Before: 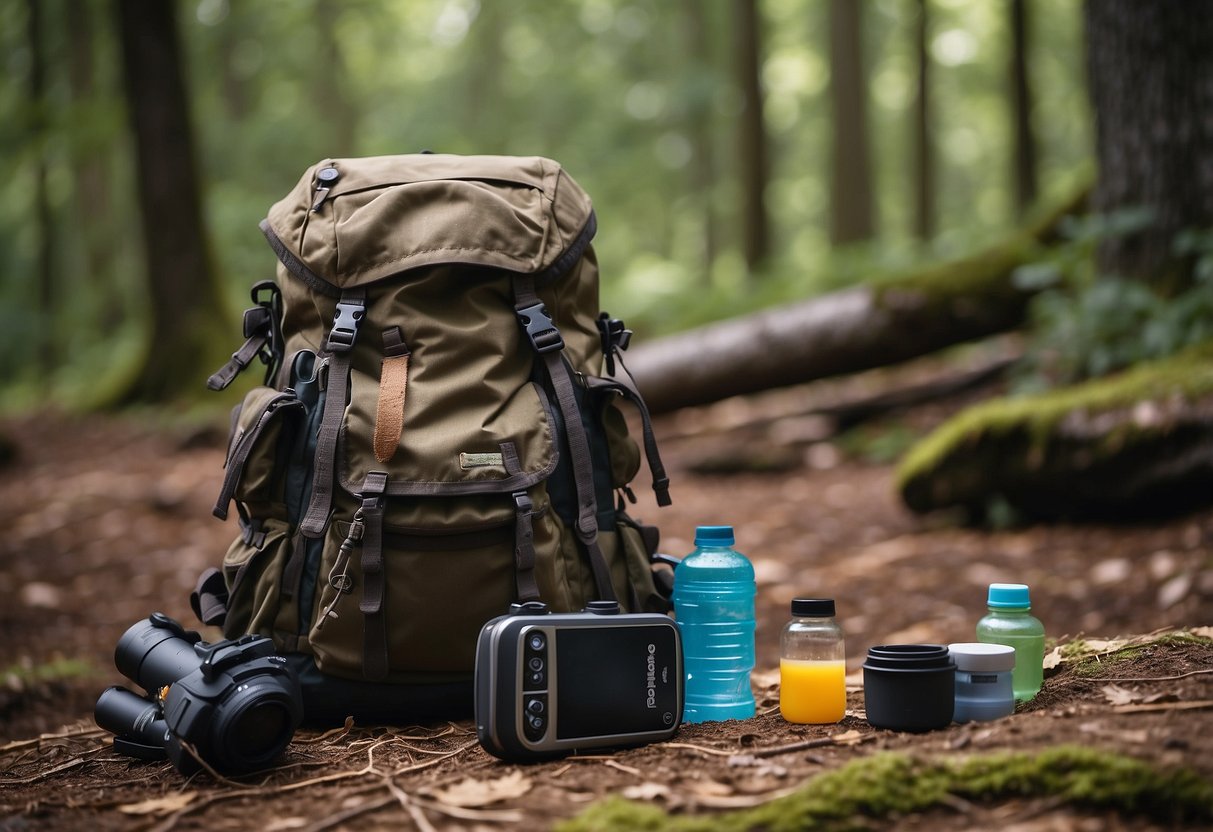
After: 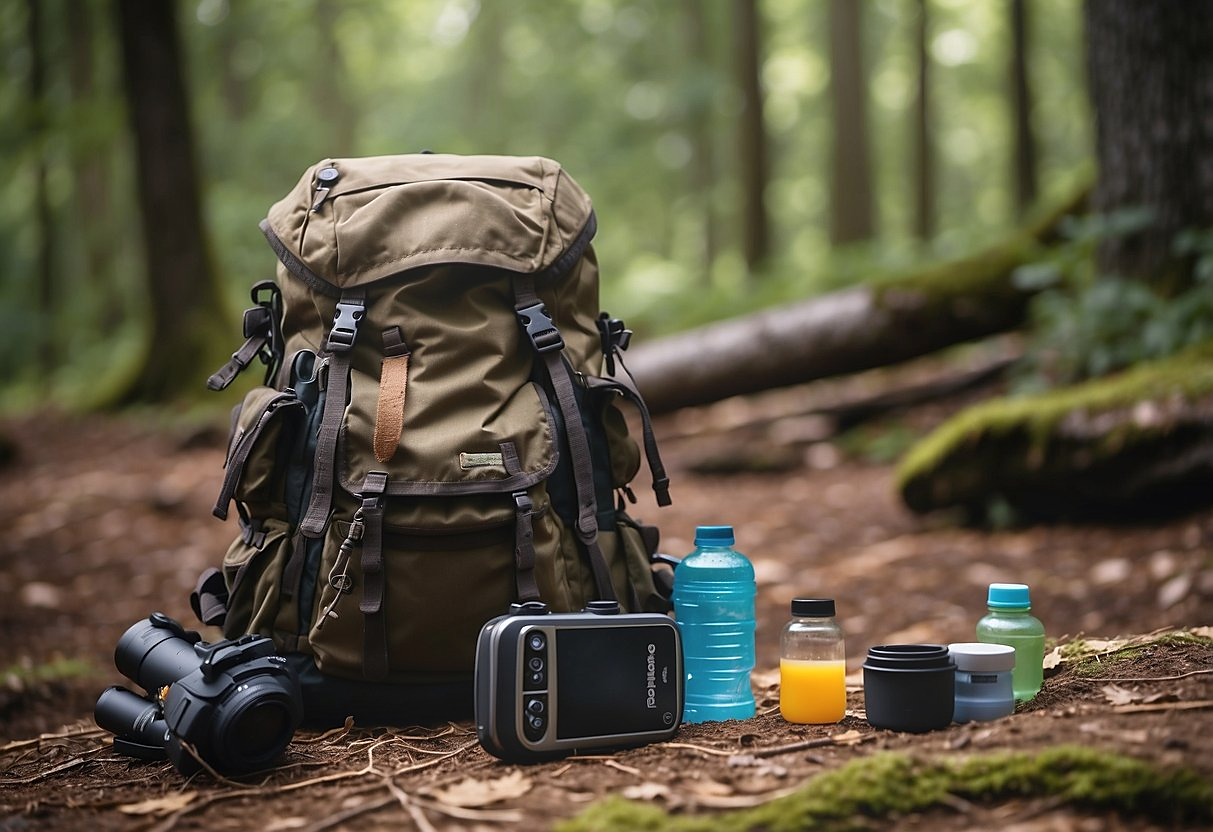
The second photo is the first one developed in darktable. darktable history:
bloom: threshold 82.5%, strength 16.25%
sharpen: radius 1.864, amount 0.398, threshold 1.271
